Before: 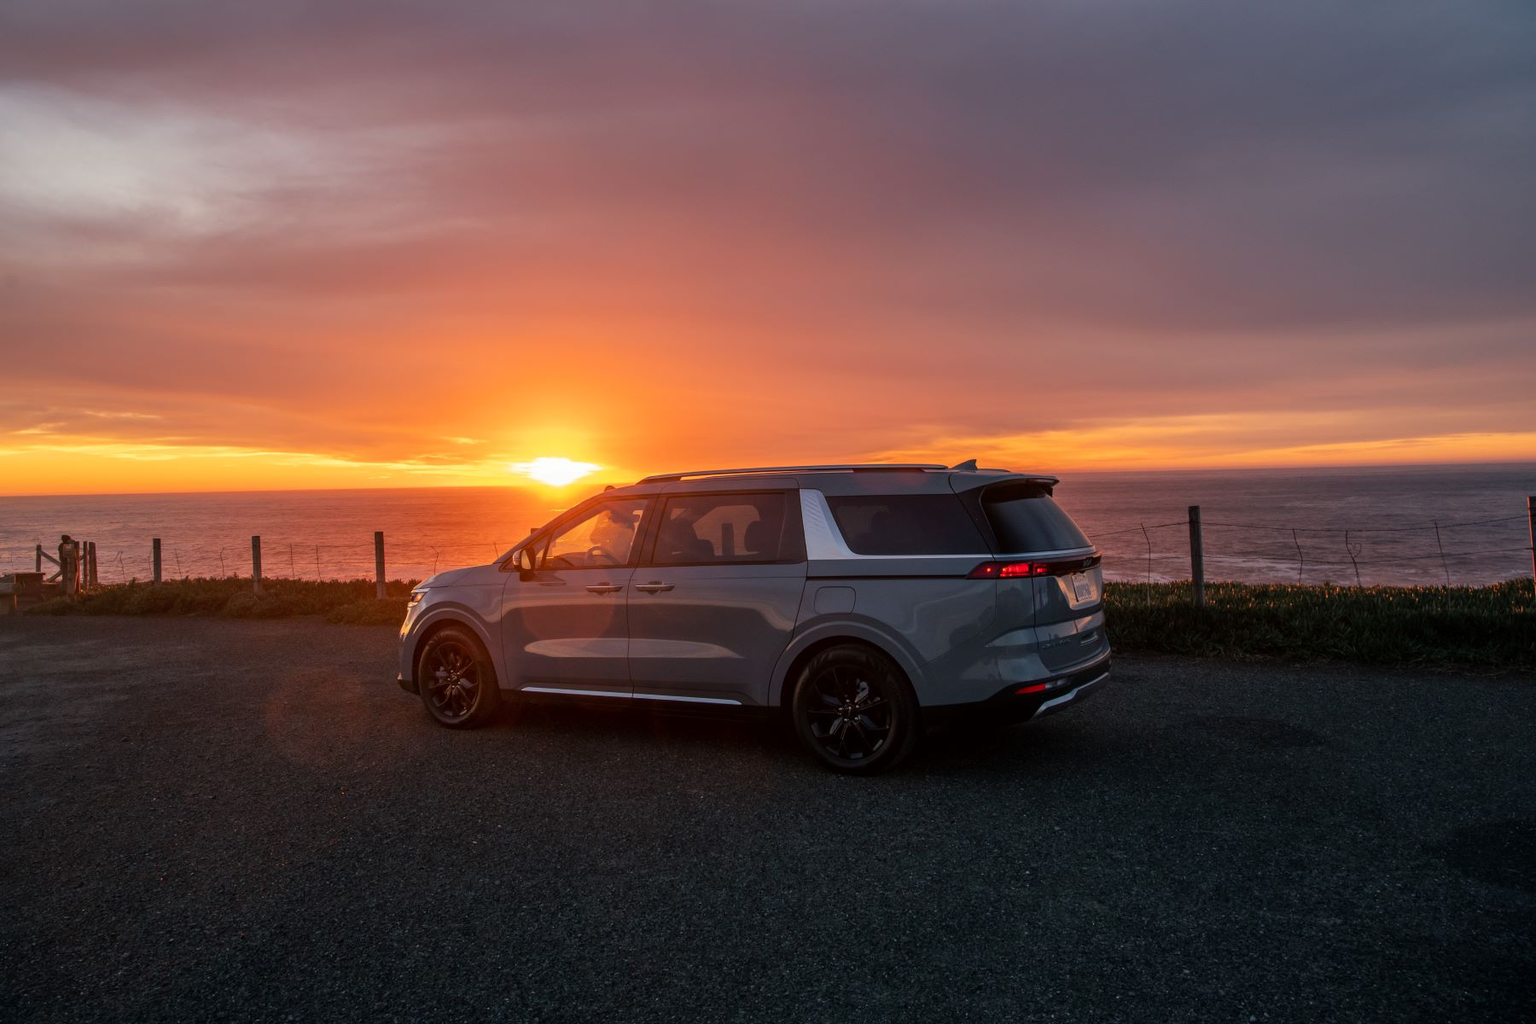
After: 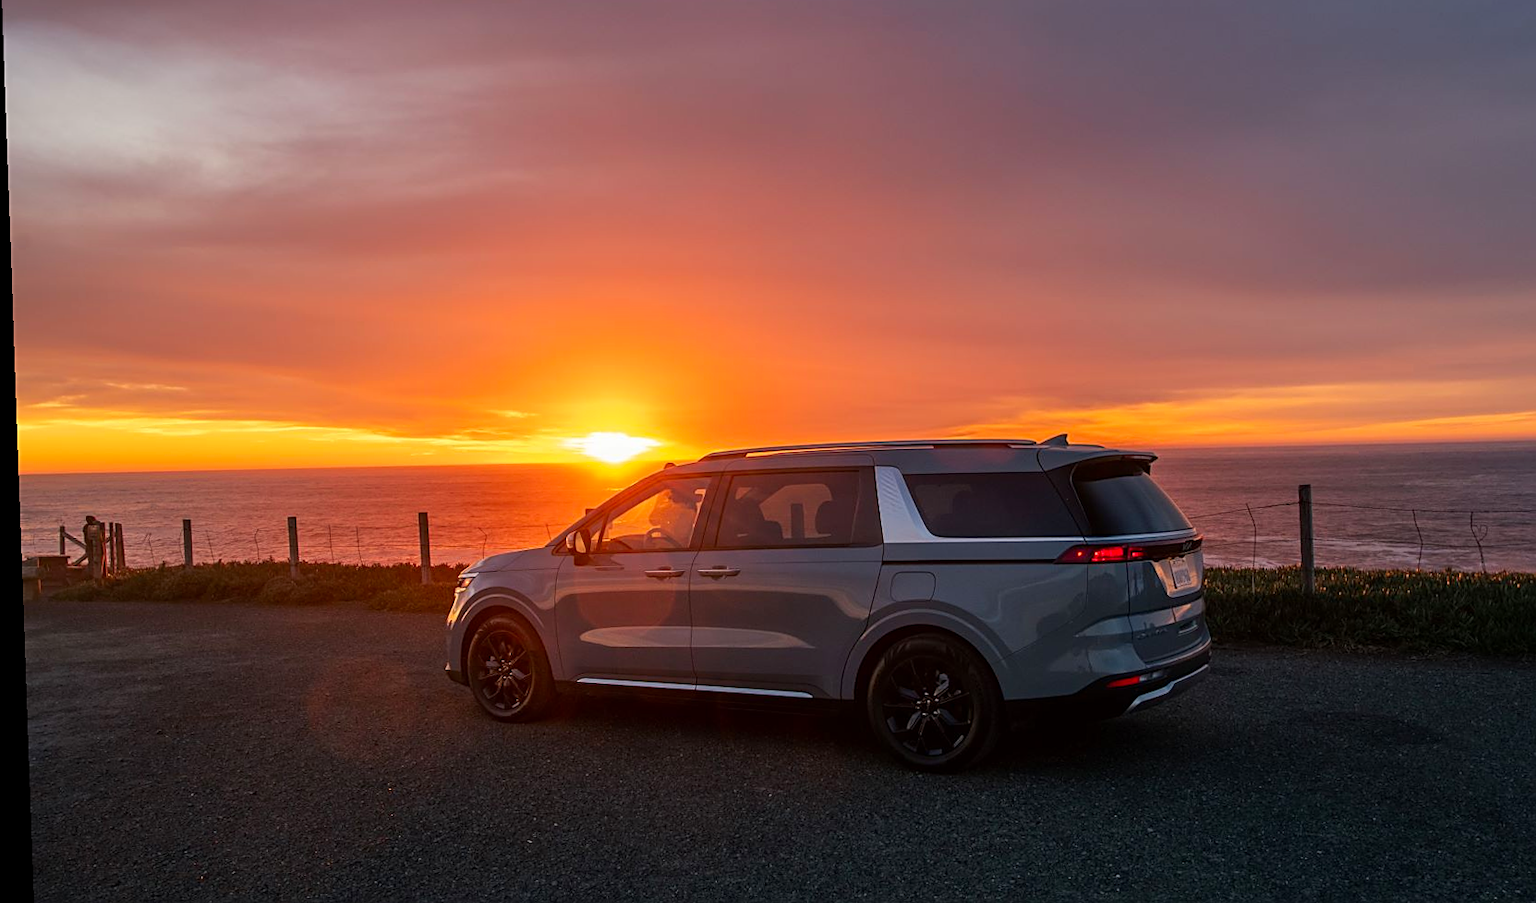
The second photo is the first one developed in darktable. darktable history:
contrast brightness saturation: saturation 0.18
sharpen: on, module defaults
rotate and perspective: lens shift (vertical) 0.048, lens shift (horizontal) -0.024, automatic cropping off
crop: top 7.49%, right 9.717%, bottom 11.943%
